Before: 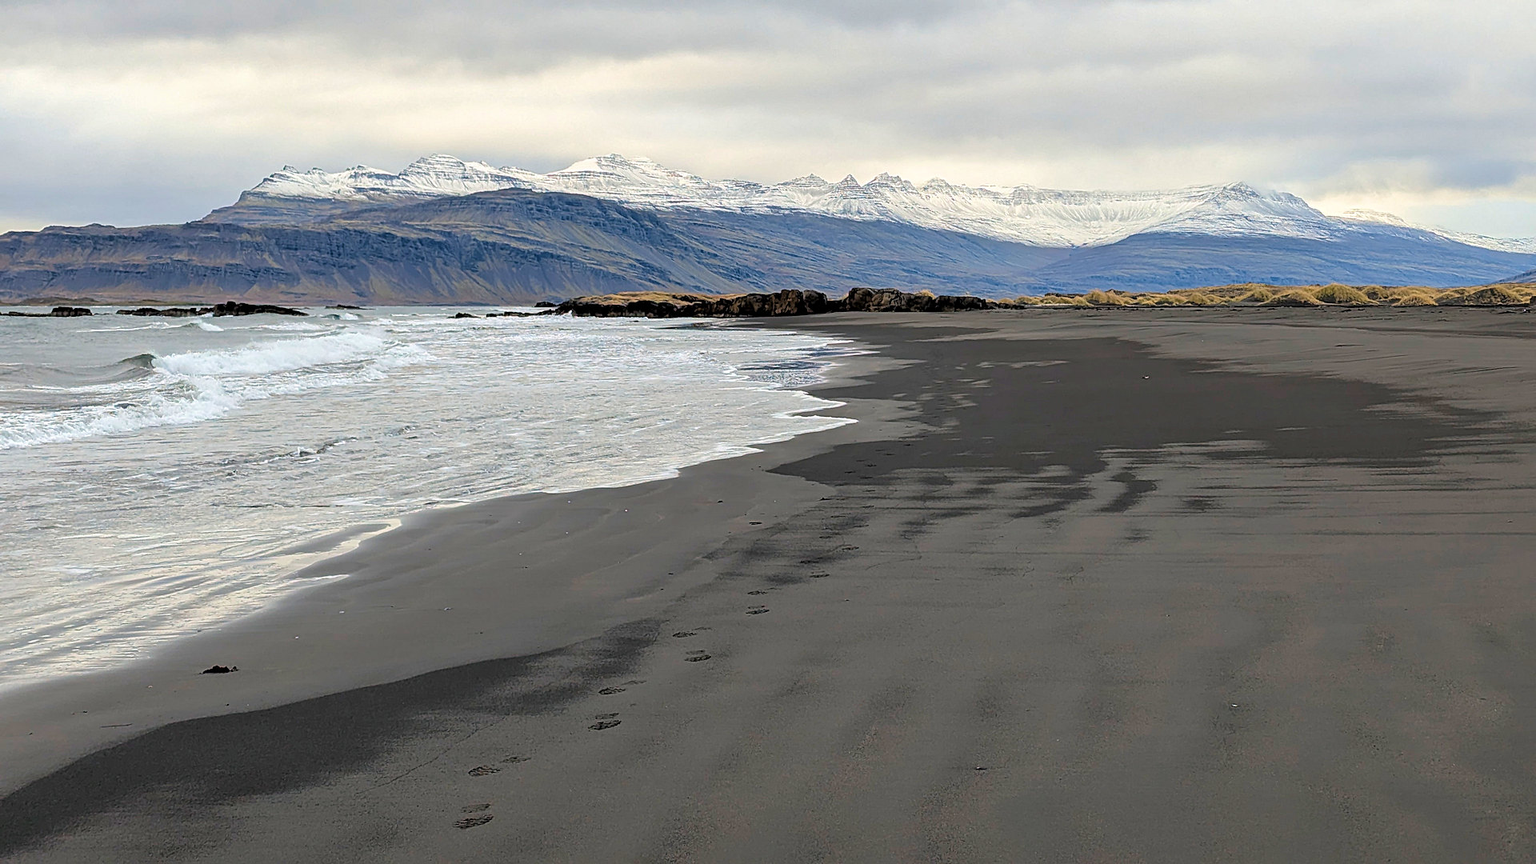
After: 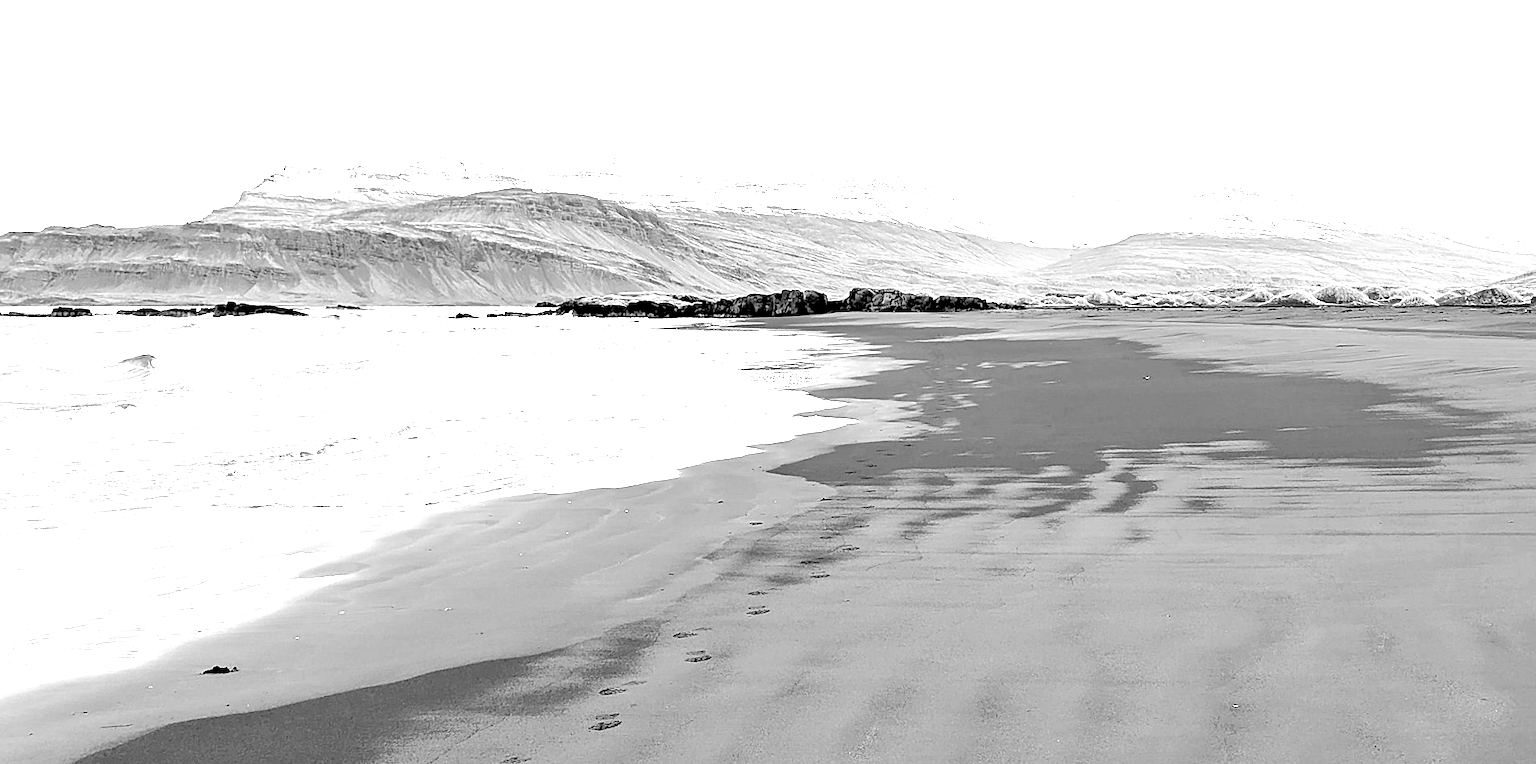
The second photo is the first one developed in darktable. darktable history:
crop and rotate: top 0%, bottom 11.49%
color zones: curves: ch0 [(0.224, 0.526) (0.75, 0.5)]; ch1 [(0.055, 0.526) (0.224, 0.761) (0.377, 0.526) (0.75, 0.5)]
exposure: black level correction 0, exposure 1.741 EV, compensate exposure bias true, compensate highlight preservation false
contrast brightness saturation: saturation -1
rgb levels: levels [[0.013, 0.434, 0.89], [0, 0.5, 1], [0, 0.5, 1]]
white balance: emerald 1
vignetting: fall-off start 116.67%, fall-off radius 59.26%, brightness -0.31, saturation -0.056
